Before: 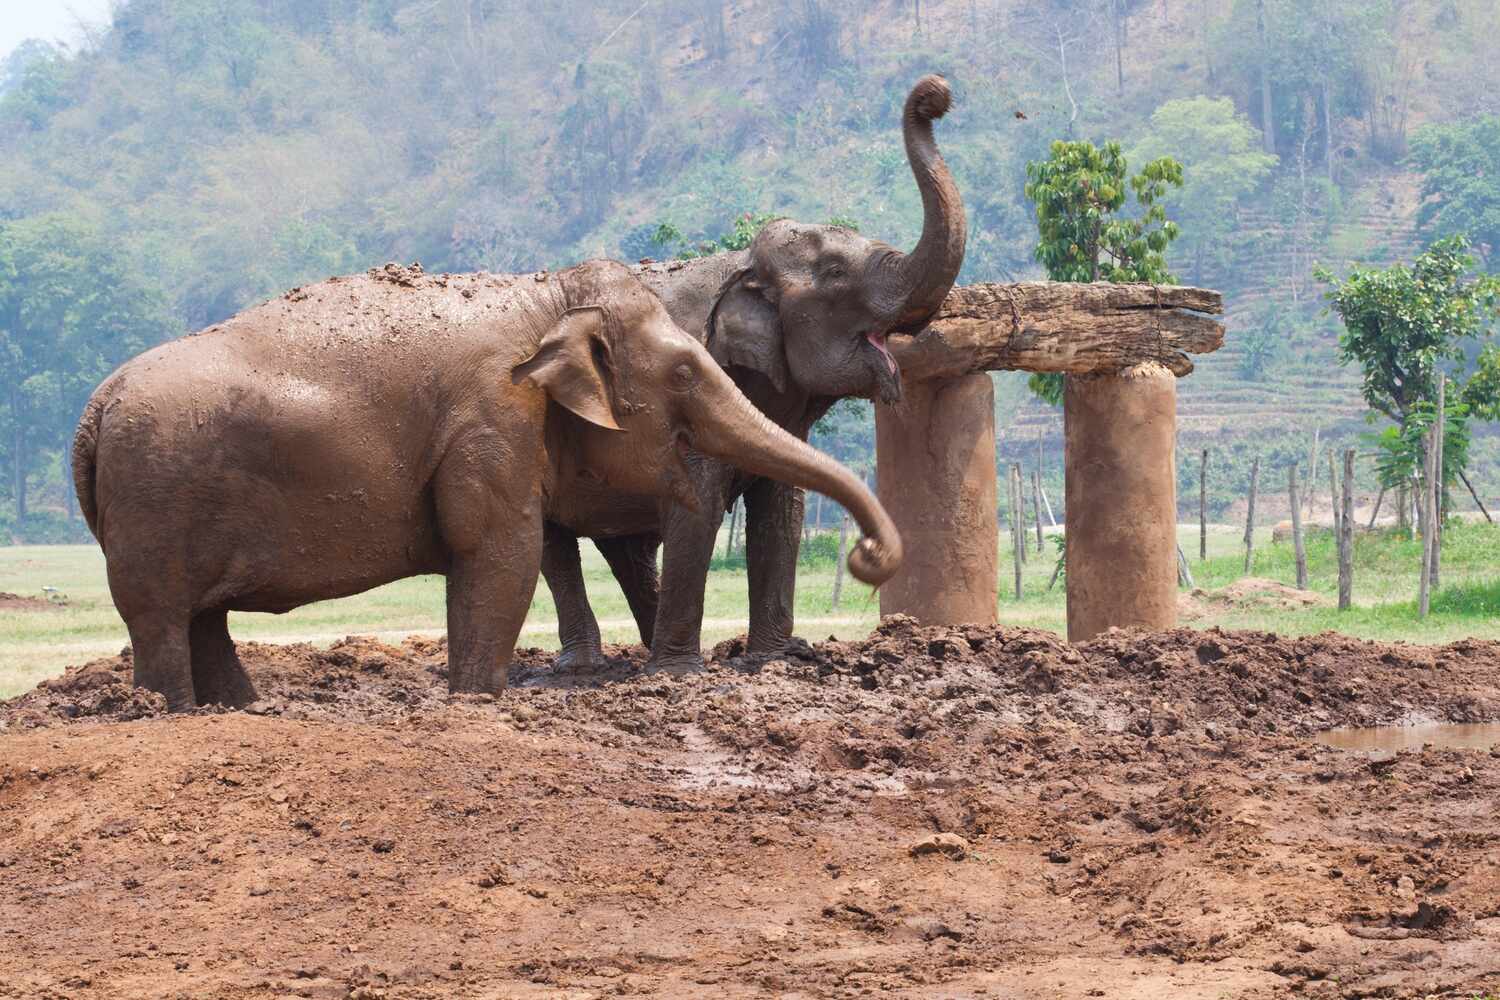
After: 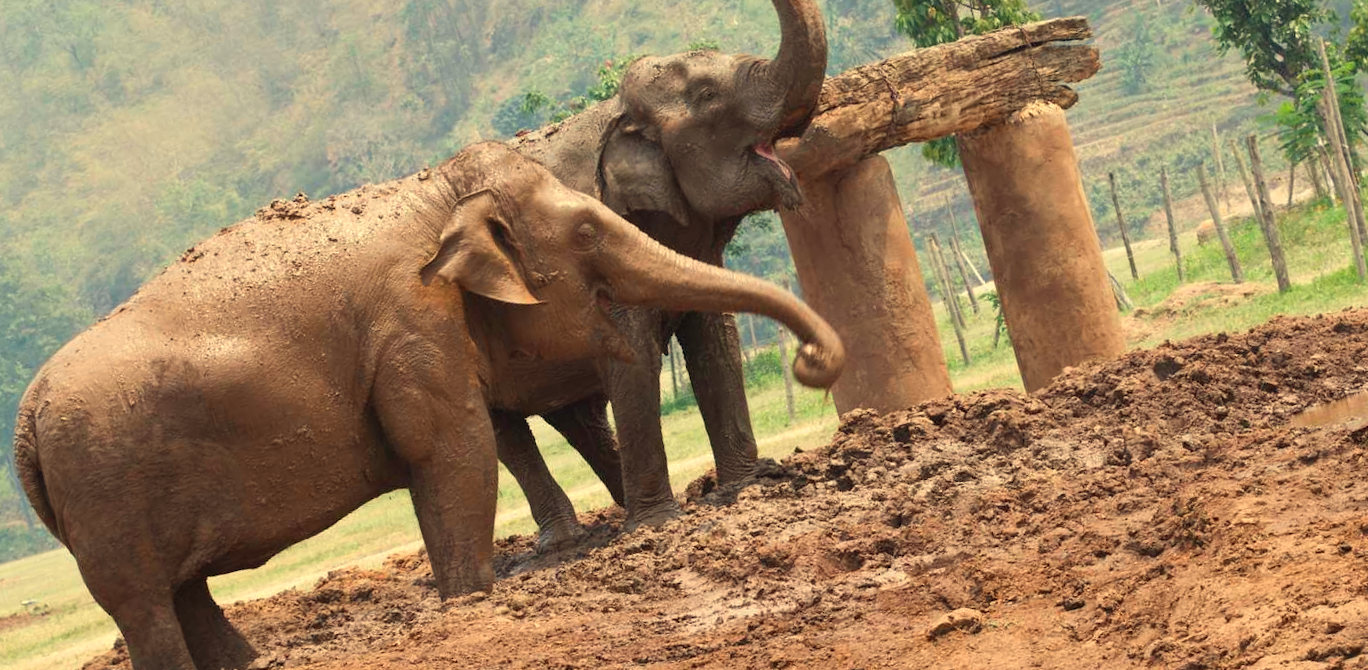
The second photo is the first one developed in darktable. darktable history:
crop: top 0.05%, bottom 0.098%
rotate and perspective: rotation -14.8°, crop left 0.1, crop right 0.903, crop top 0.25, crop bottom 0.748
white balance: red 1.08, blue 0.791
